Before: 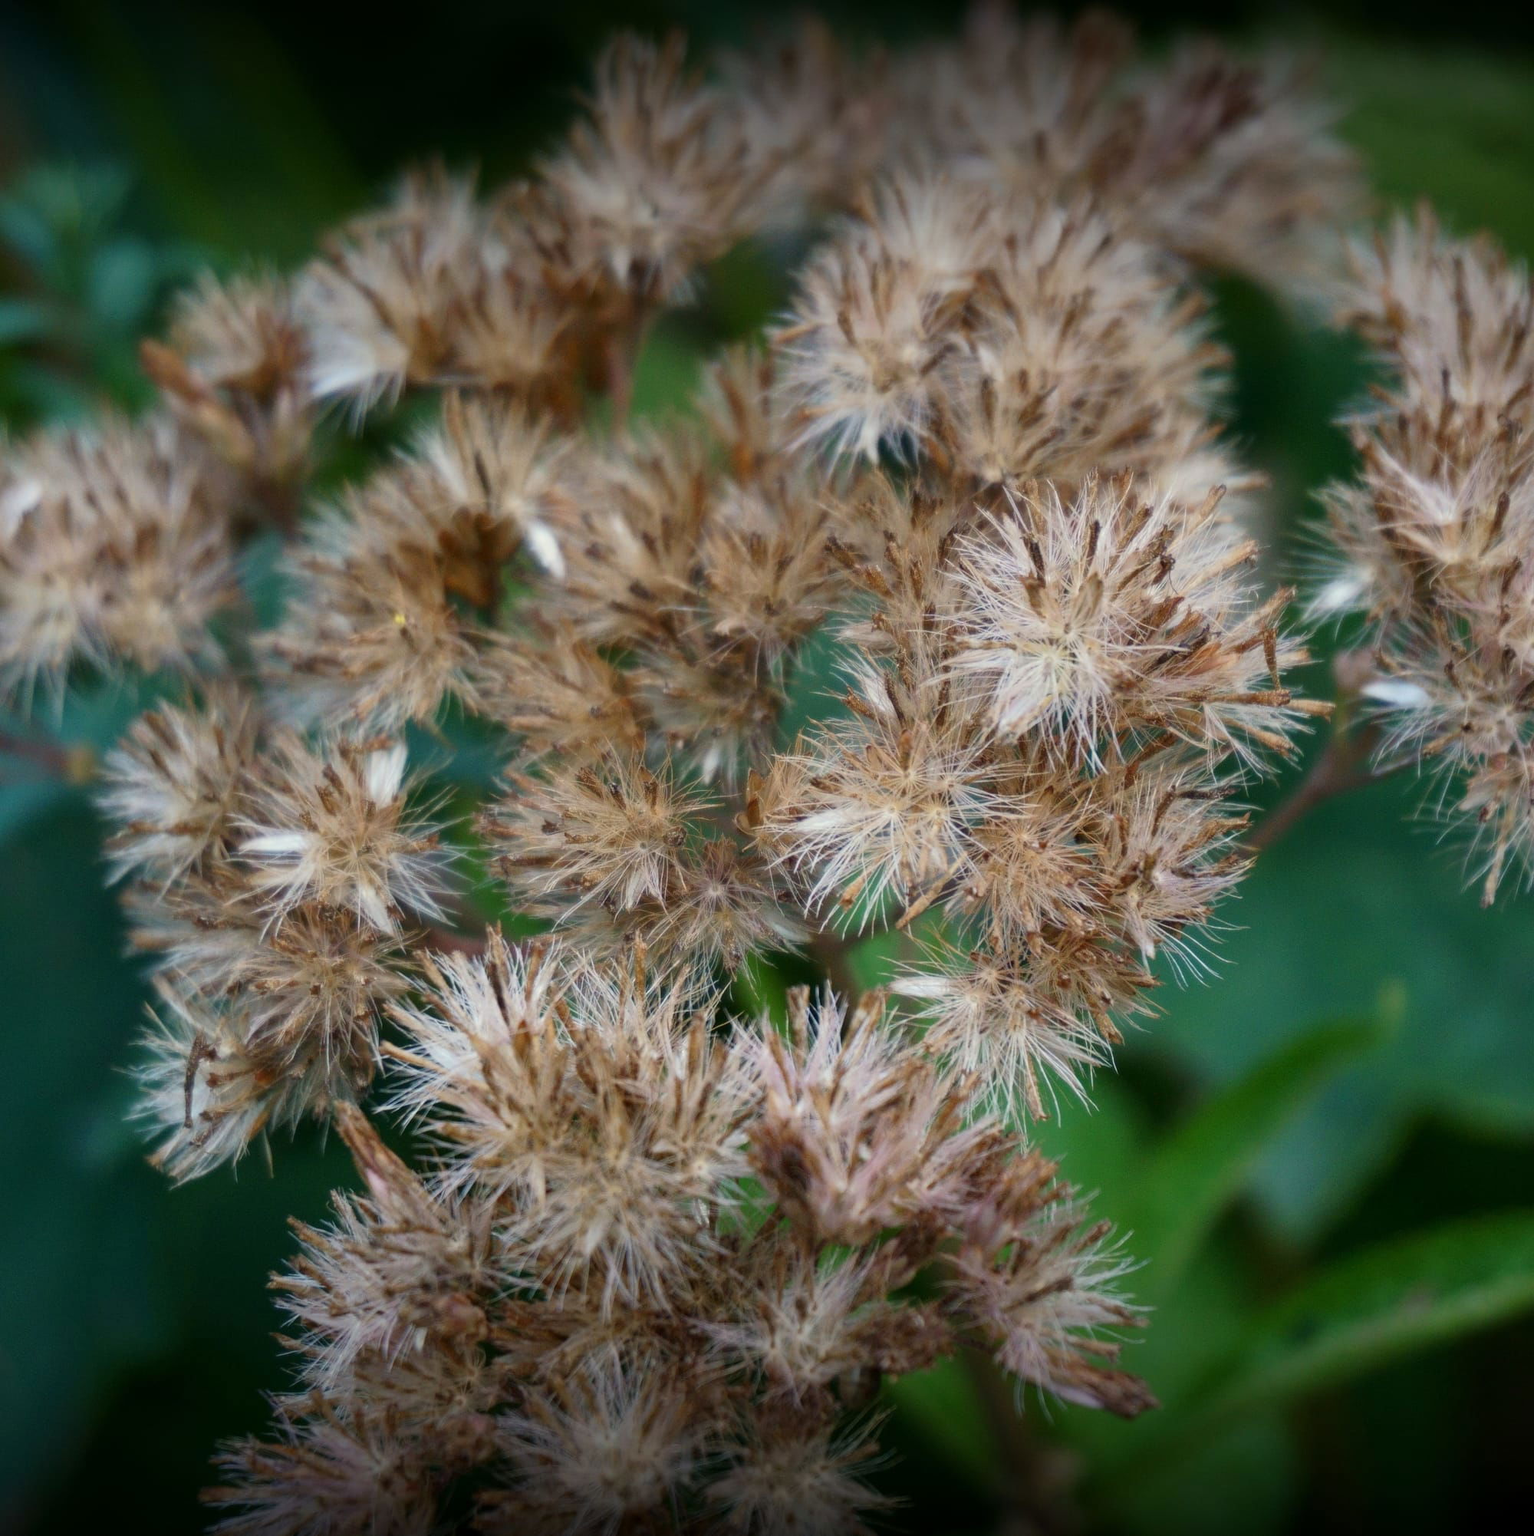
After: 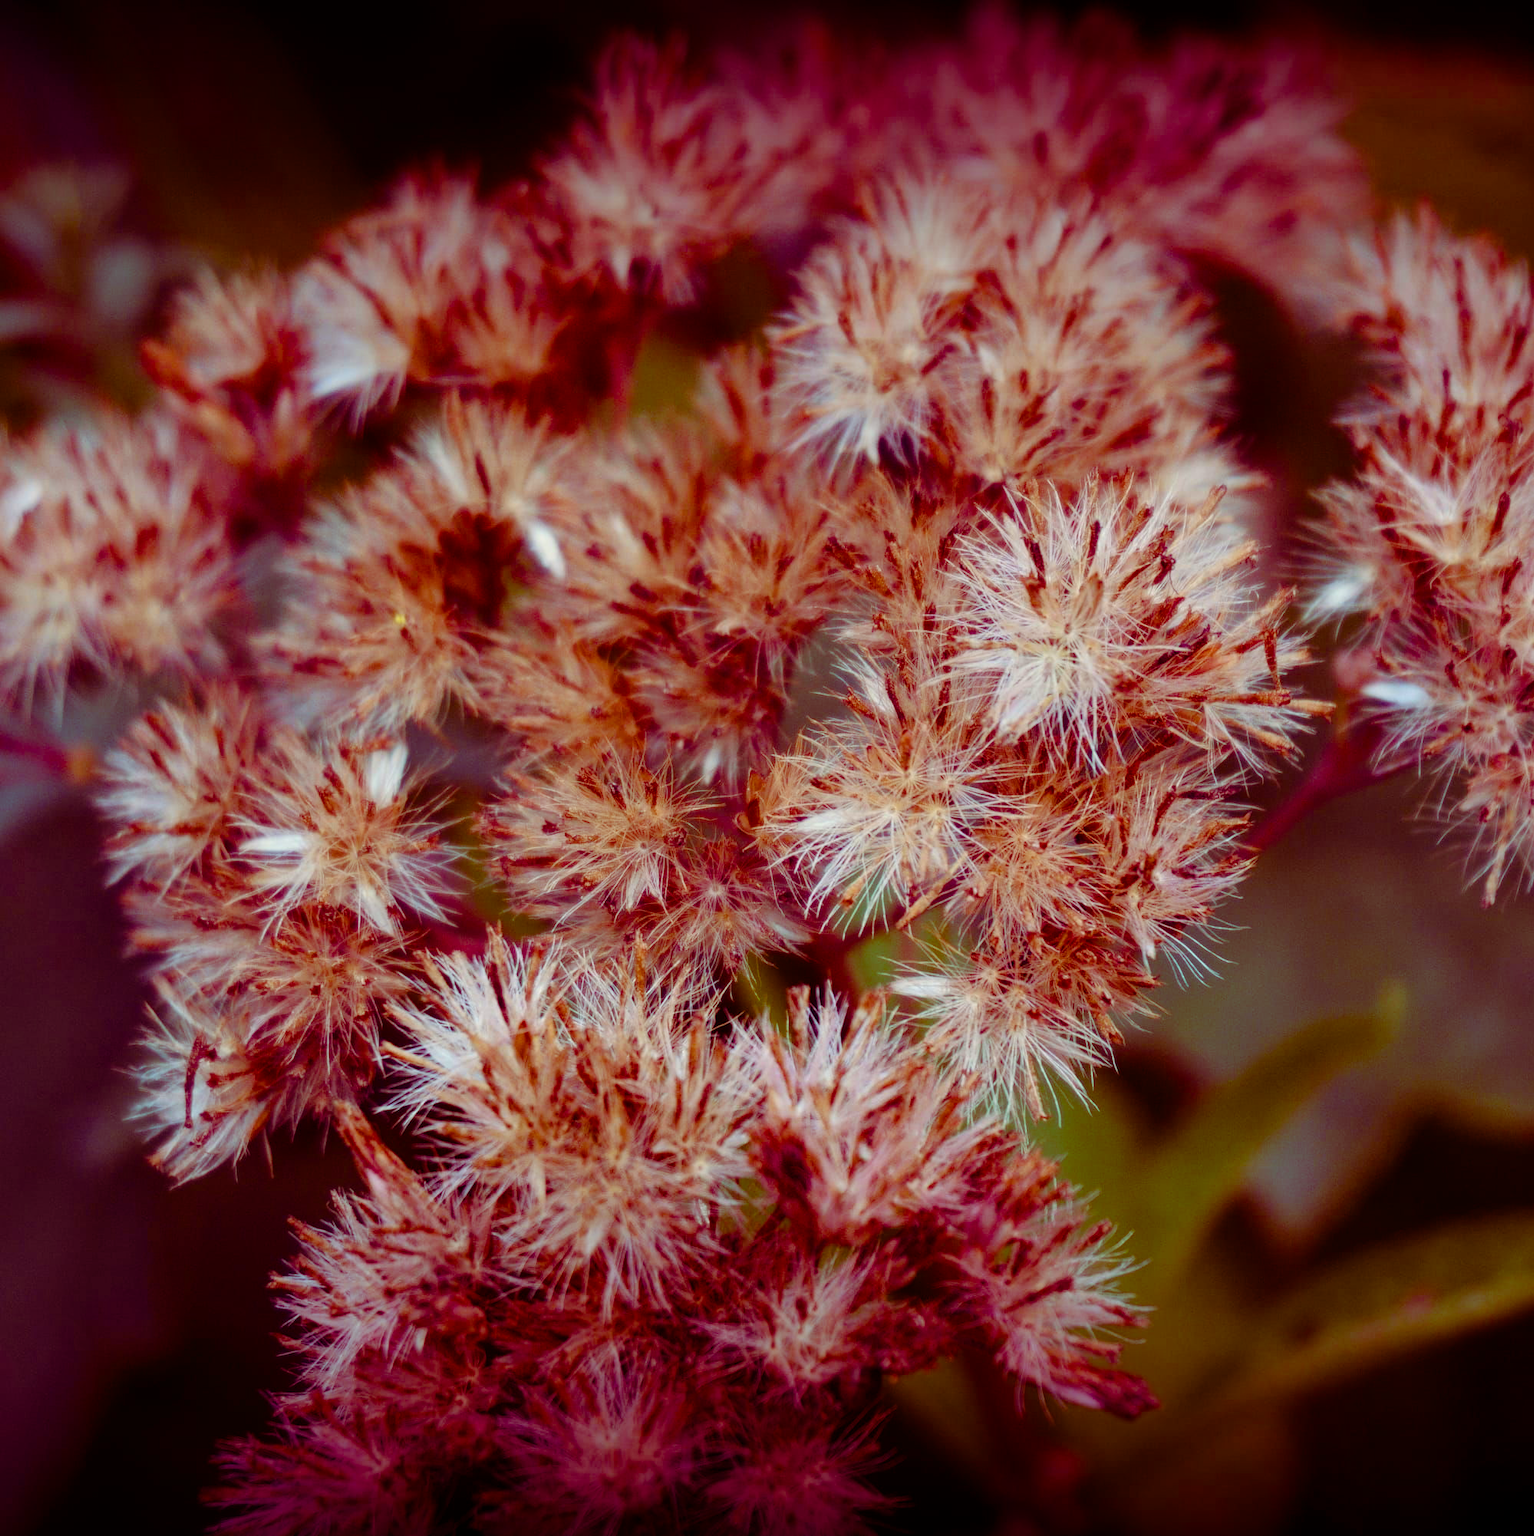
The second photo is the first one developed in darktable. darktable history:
color balance rgb: shadows lift › luminance -18.343%, shadows lift › chroma 35.236%, perceptual saturation grading › global saturation 27.542%, perceptual saturation grading › highlights -24.758%, perceptual saturation grading › shadows 25.899%, global vibrance 24.284%
